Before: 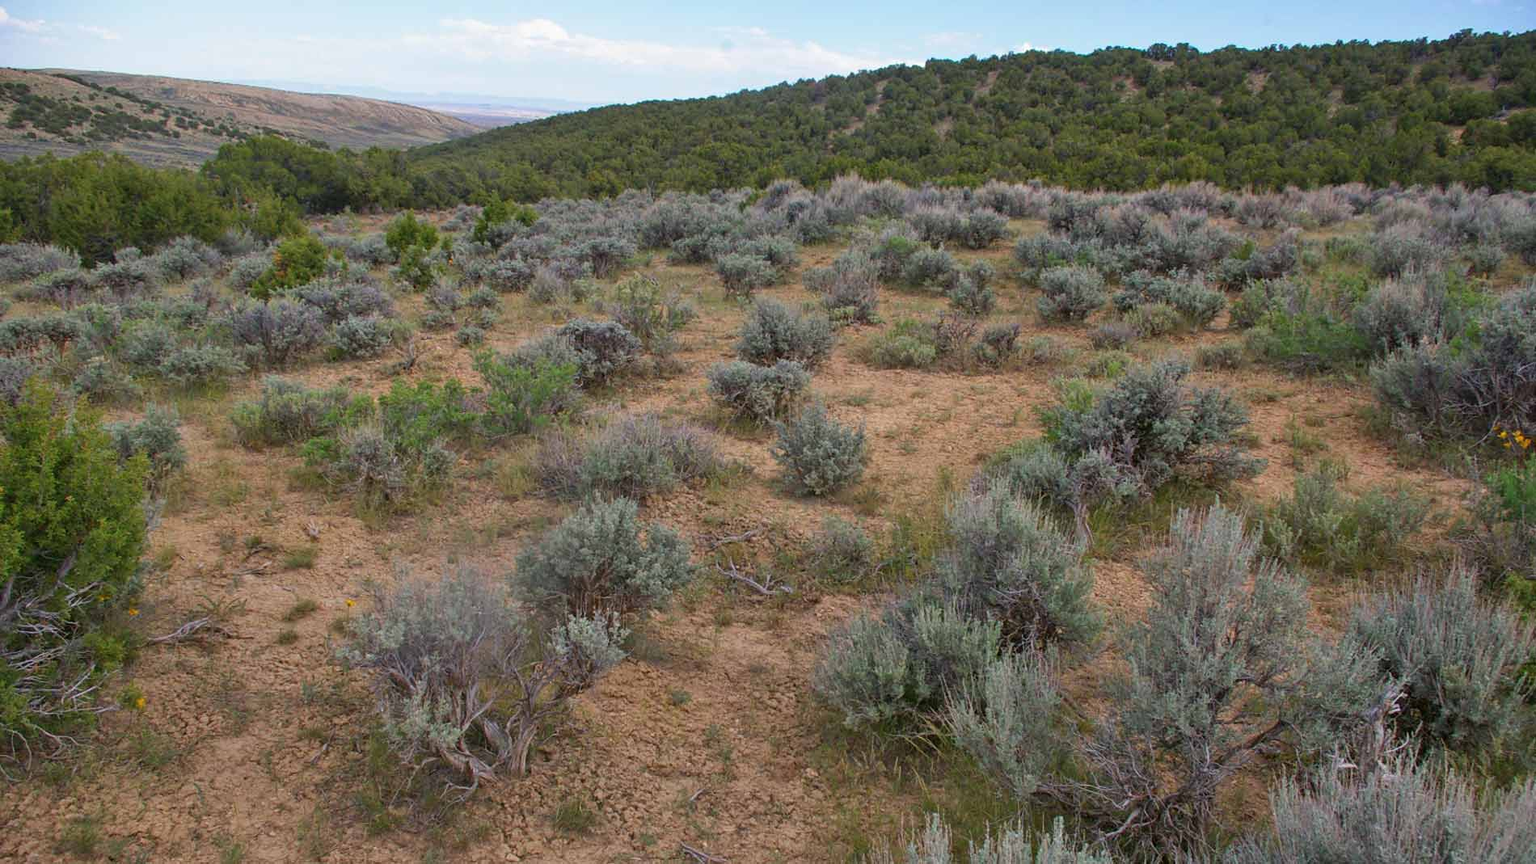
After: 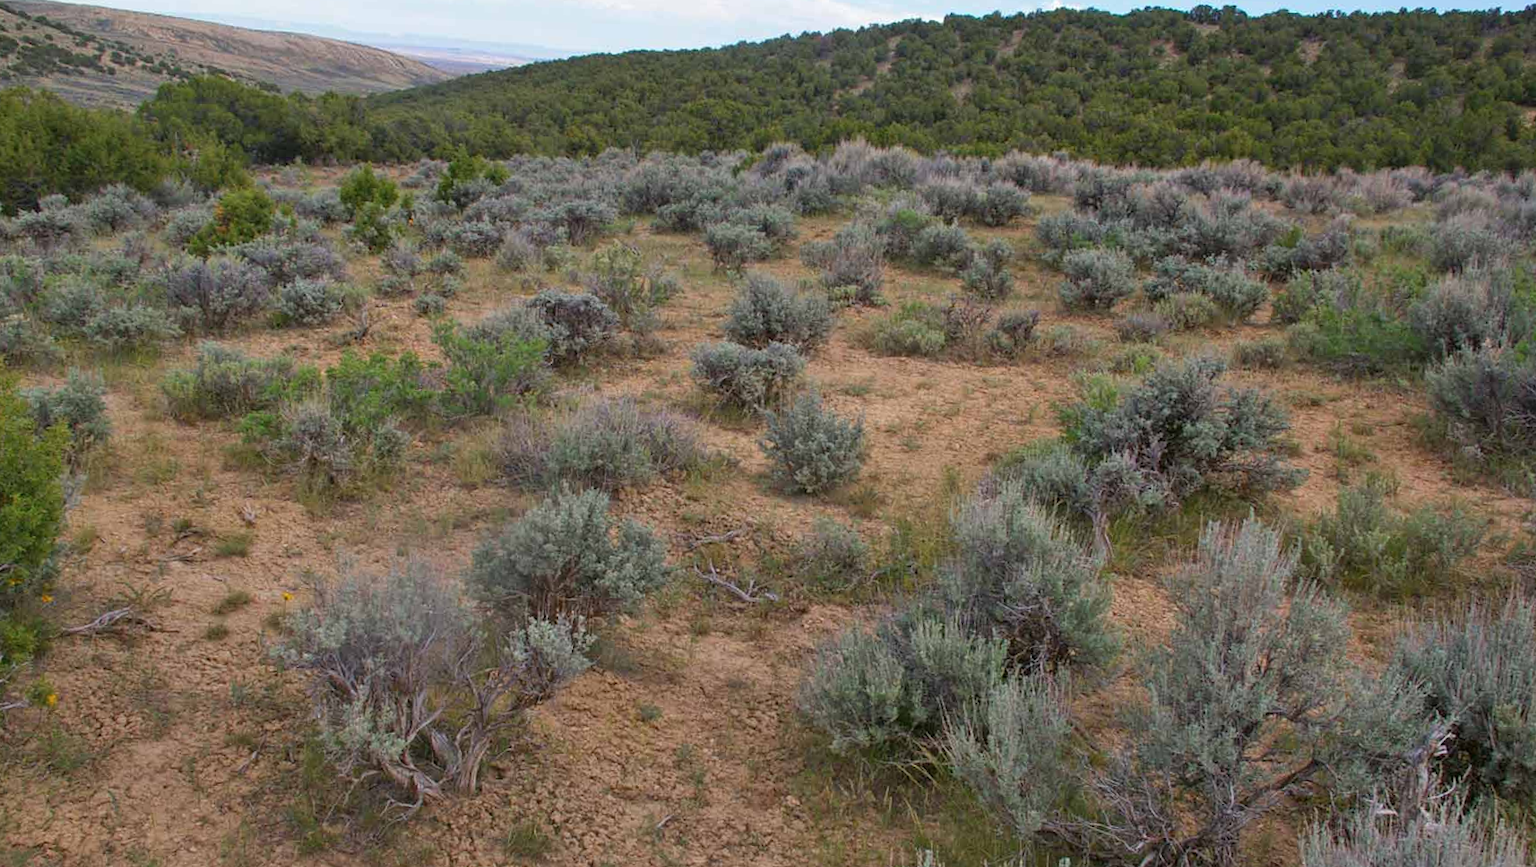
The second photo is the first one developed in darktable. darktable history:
crop and rotate: angle -1.83°, left 3.116%, top 3.582%, right 1.543%, bottom 0.677%
